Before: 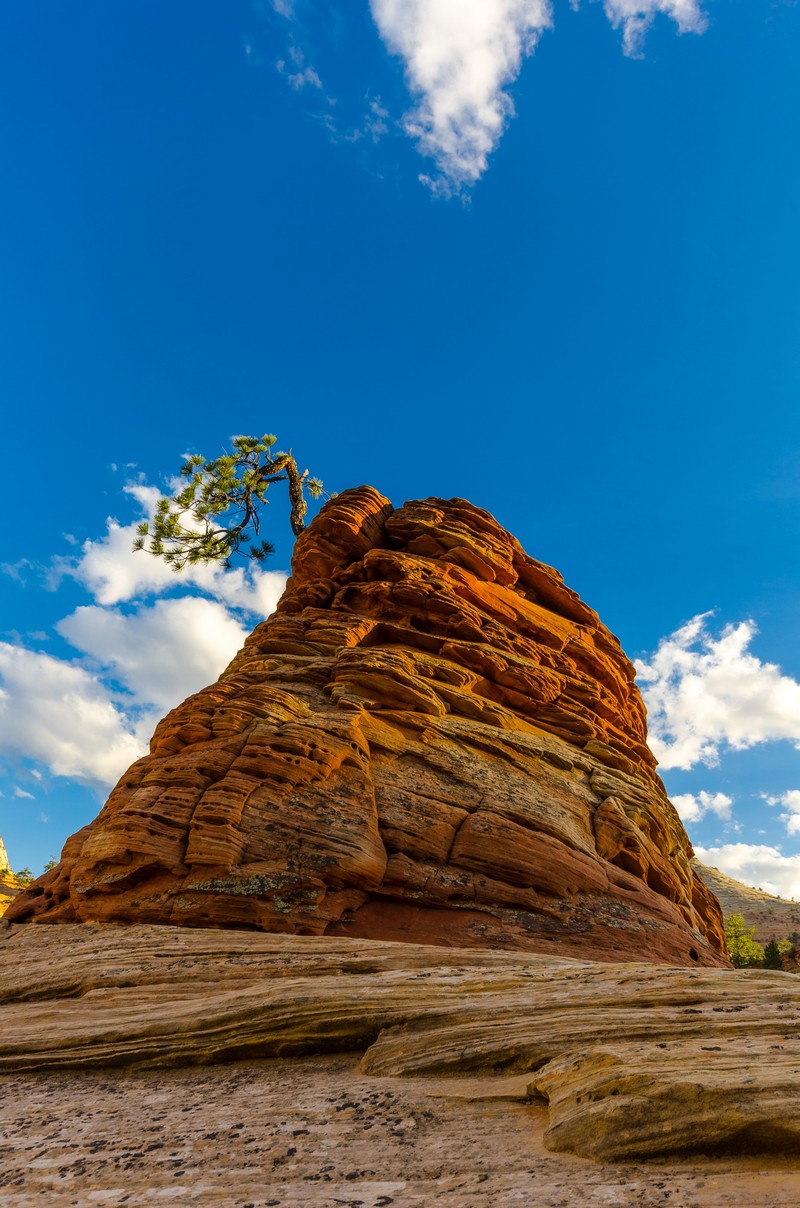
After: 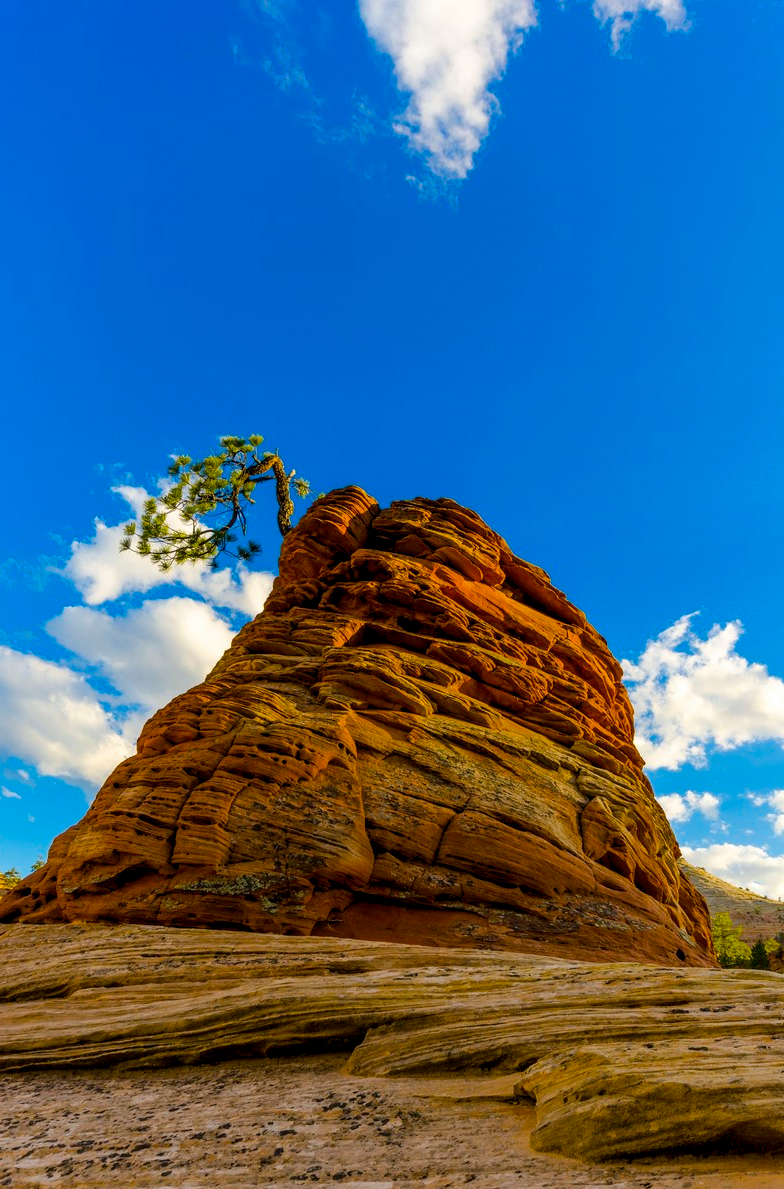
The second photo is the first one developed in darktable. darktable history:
crop: left 1.716%, right 0.281%, bottom 1.514%
color balance rgb: power › chroma 0.502%, power › hue 215.29°, global offset › luminance -0.484%, linear chroma grading › shadows 9.525%, linear chroma grading › highlights 10.744%, linear chroma grading › global chroma 15.481%, linear chroma grading › mid-tones 14.68%, perceptual saturation grading › global saturation 0.583%, global vibrance 14.947%
